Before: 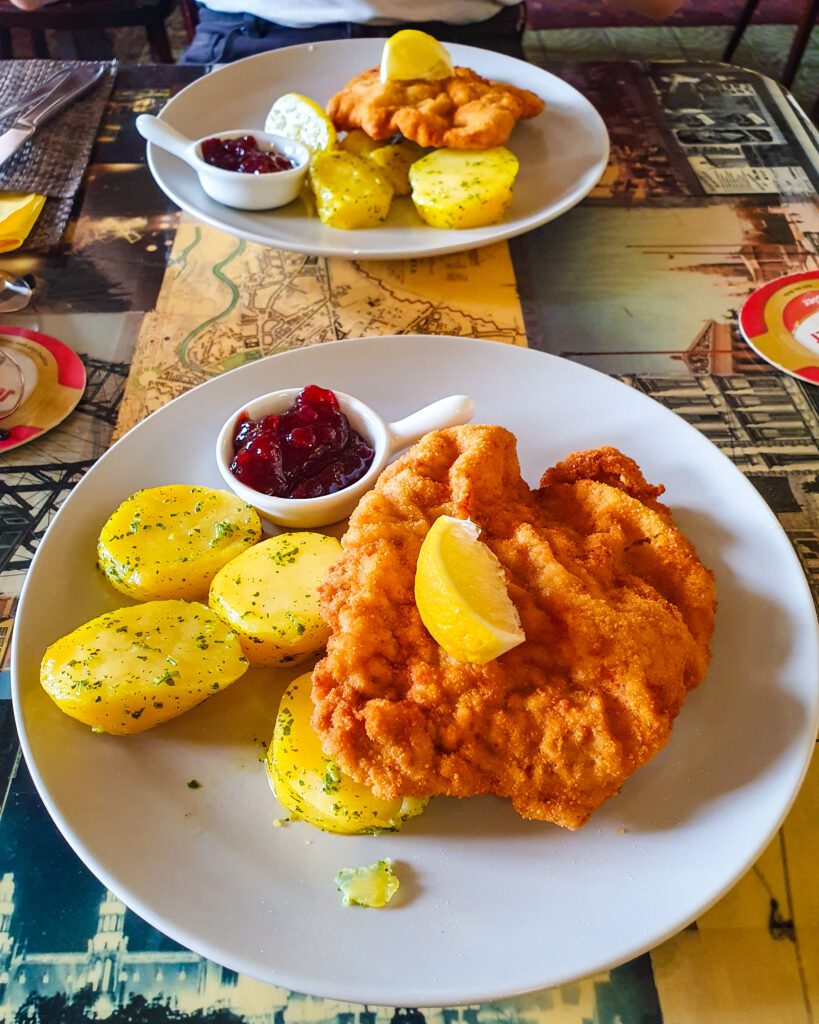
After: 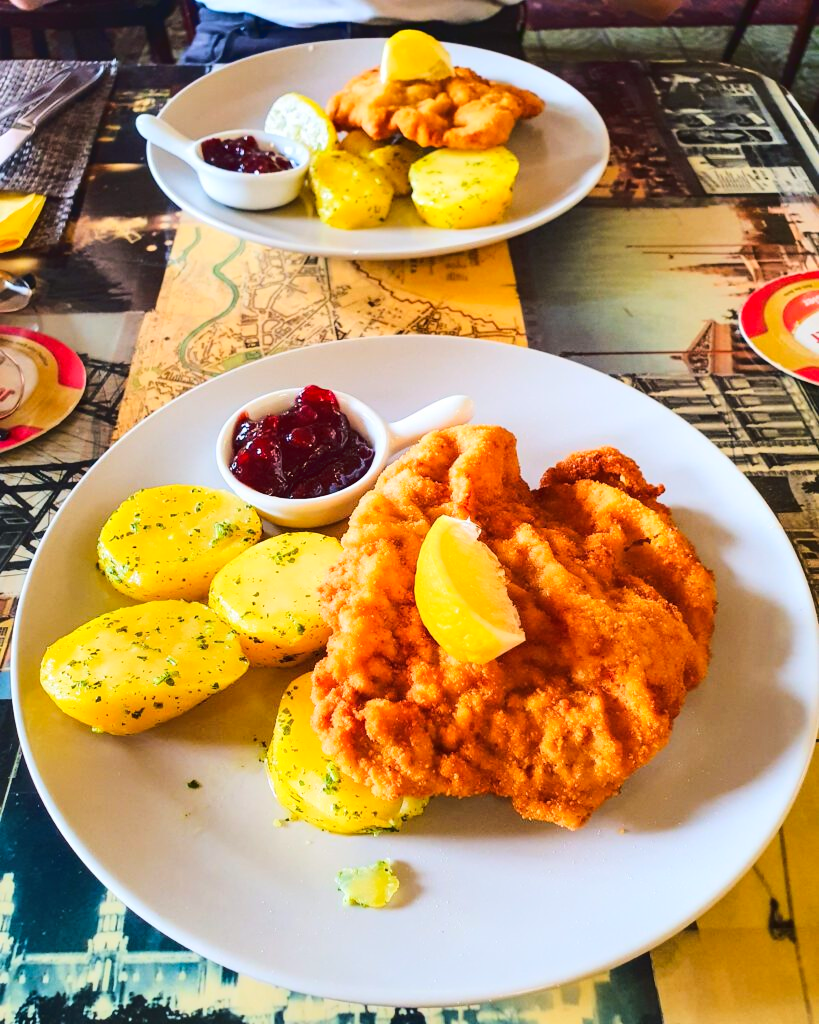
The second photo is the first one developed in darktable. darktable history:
tone curve: curves: ch0 [(0, 0) (0.003, 0.046) (0.011, 0.052) (0.025, 0.059) (0.044, 0.069) (0.069, 0.084) (0.1, 0.107) (0.136, 0.133) (0.177, 0.171) (0.224, 0.216) (0.277, 0.293) (0.335, 0.371) (0.399, 0.481) (0.468, 0.577) (0.543, 0.662) (0.623, 0.749) (0.709, 0.831) (0.801, 0.891) (0.898, 0.942) (1, 1)], color space Lab, linked channels, preserve colors none
